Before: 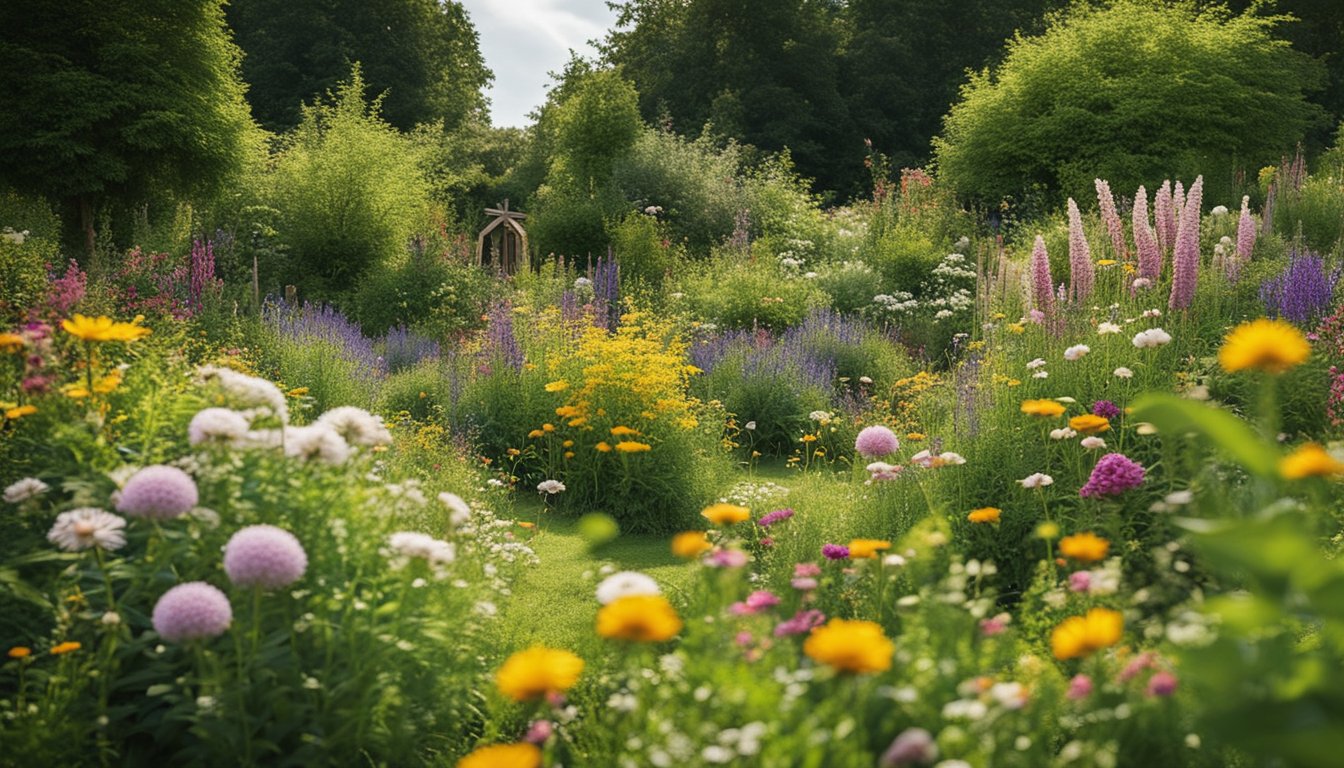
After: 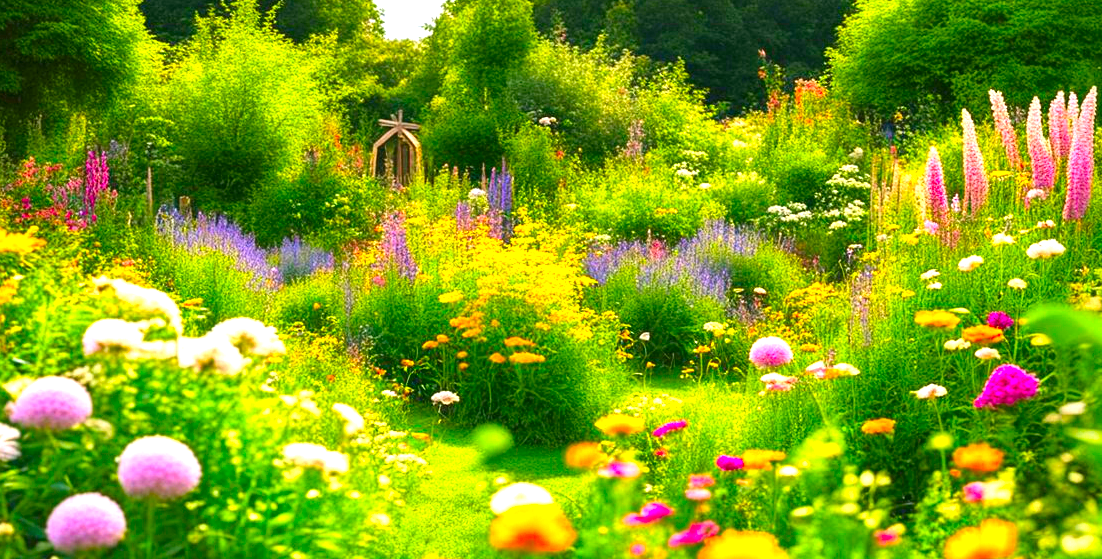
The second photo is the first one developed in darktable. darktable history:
crop: left 7.935%, top 11.675%, right 10.054%, bottom 15.447%
exposure: black level correction 0, exposure 1.199 EV, compensate highlight preservation false
color correction: highlights a* 1.5, highlights b* -1.8, saturation 2.45
local contrast: mode bilateral grid, contrast 21, coarseness 50, detail 133%, midtone range 0.2
